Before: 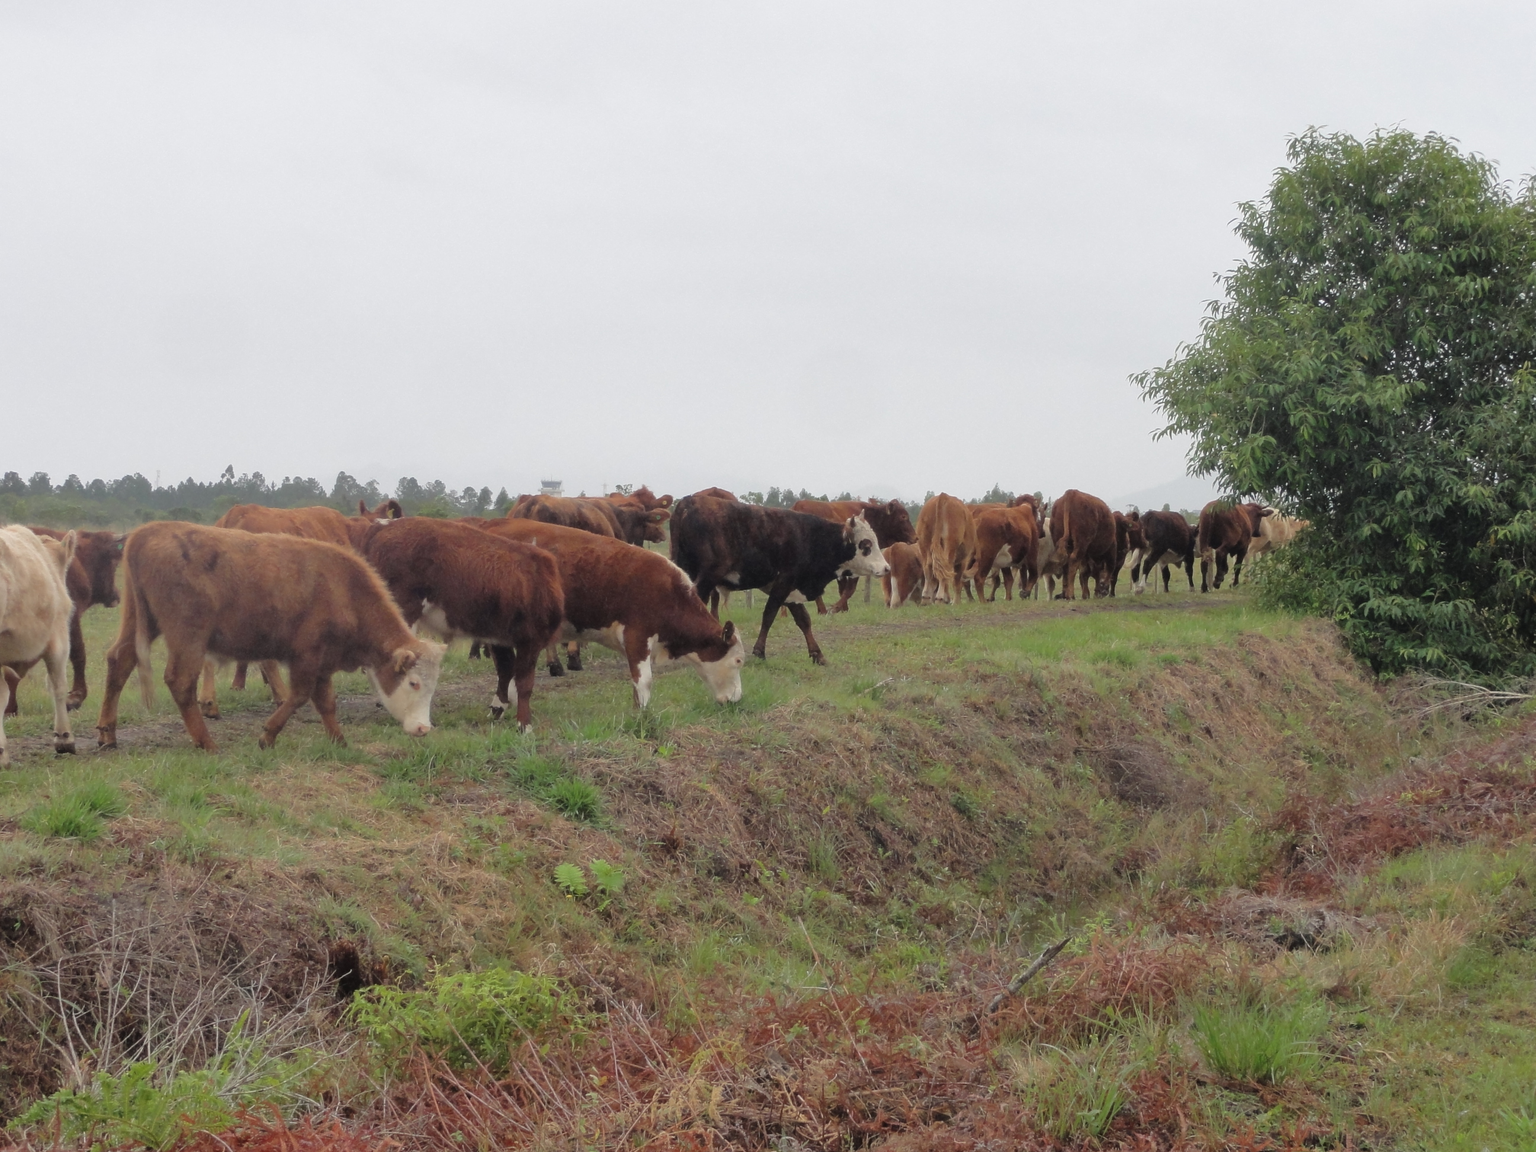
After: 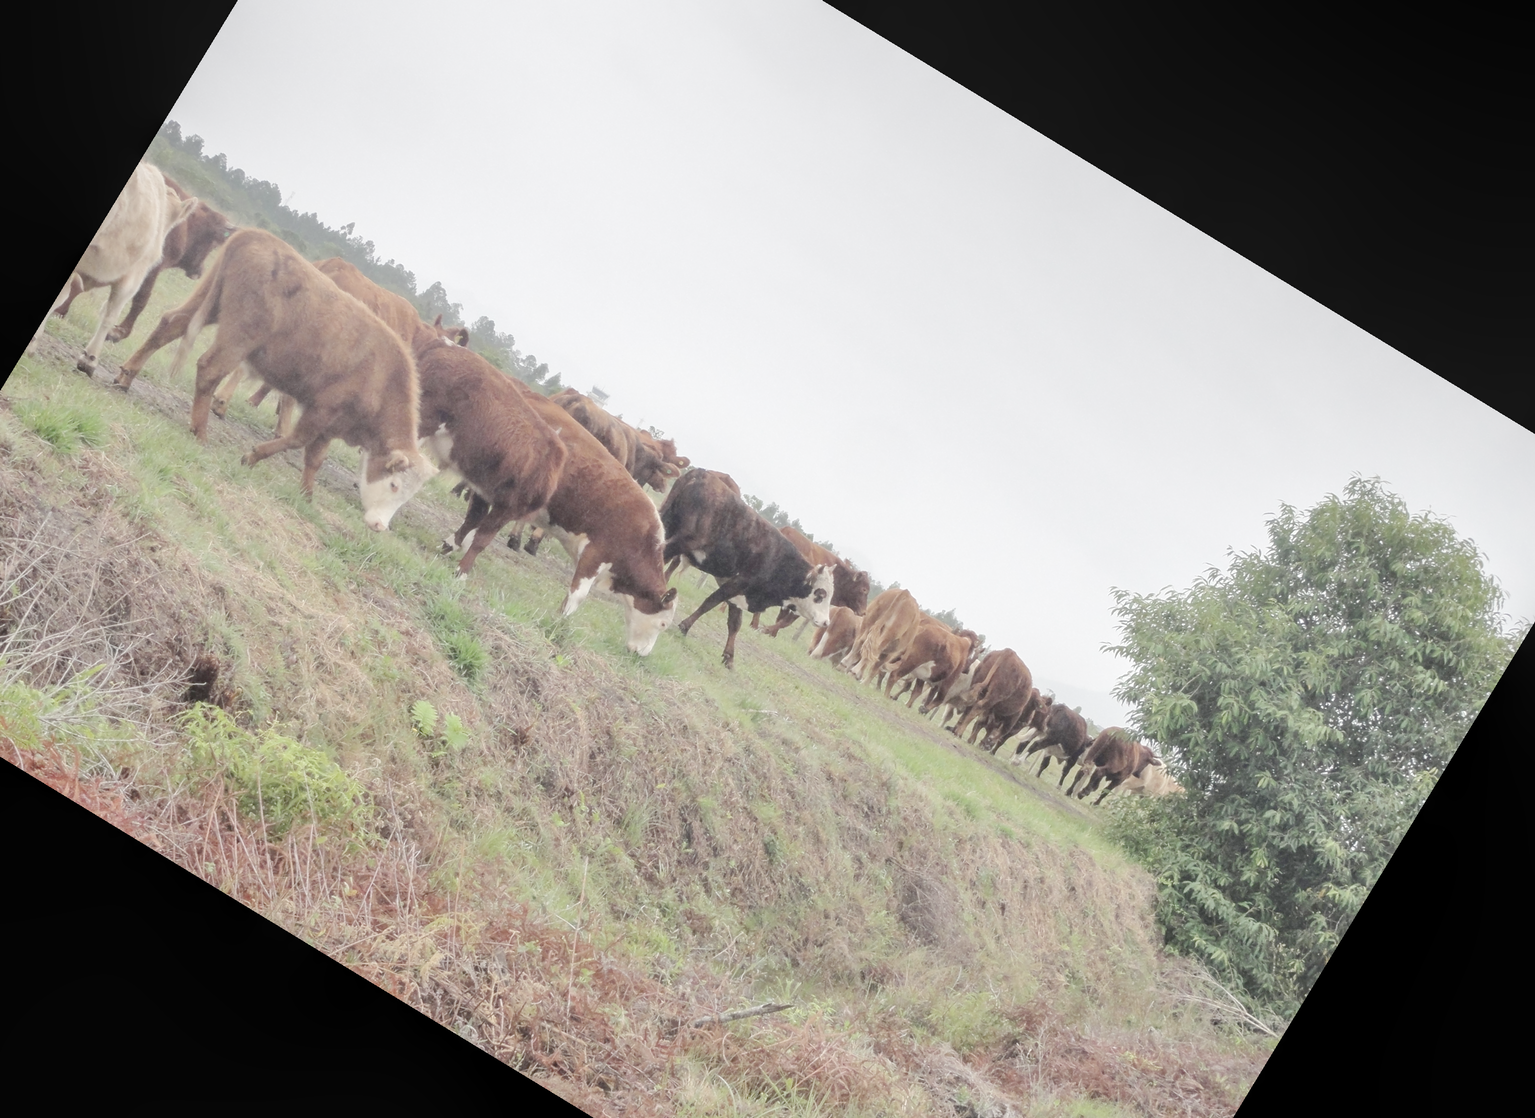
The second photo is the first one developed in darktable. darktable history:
local contrast: detail 140%
orientation: orientation rotate 180°
crop and rotate: angle 148.68°, left 9.111%, top 15.603%, right 4.588%, bottom 17.041%
